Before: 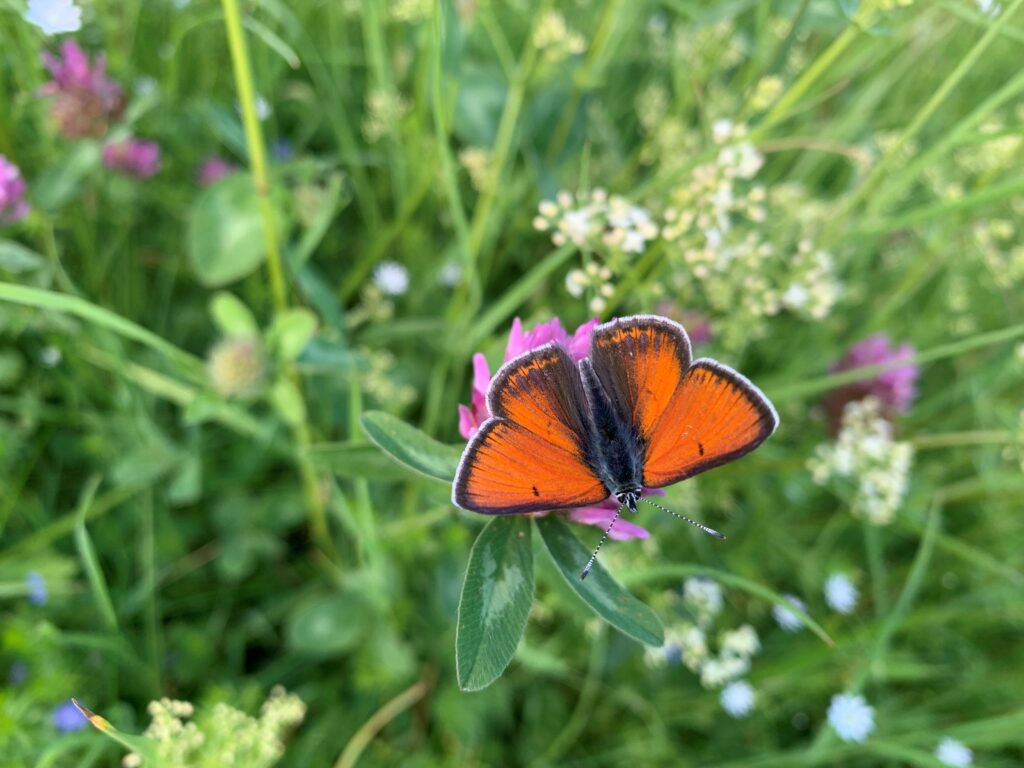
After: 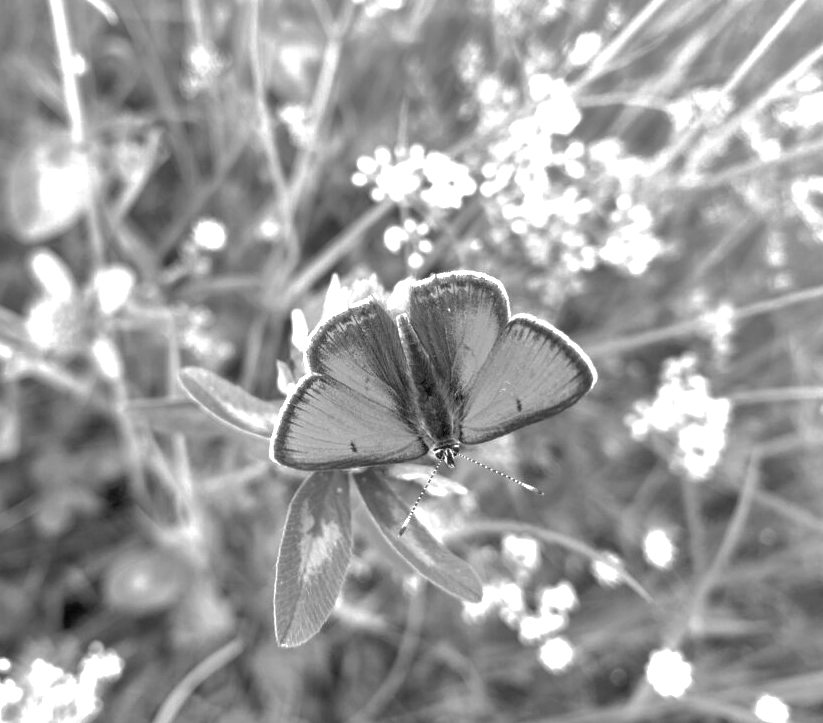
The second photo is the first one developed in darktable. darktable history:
exposure: exposure 1.204 EV, compensate highlight preservation false
crop and rotate: left 17.85%, top 5.783%, right 1.776%
shadows and highlights: shadows 59.45, highlights -59.75
color calibration: output gray [0.21, 0.42, 0.37, 0], illuminant as shot in camera, x 0.37, y 0.382, temperature 4320.41 K
